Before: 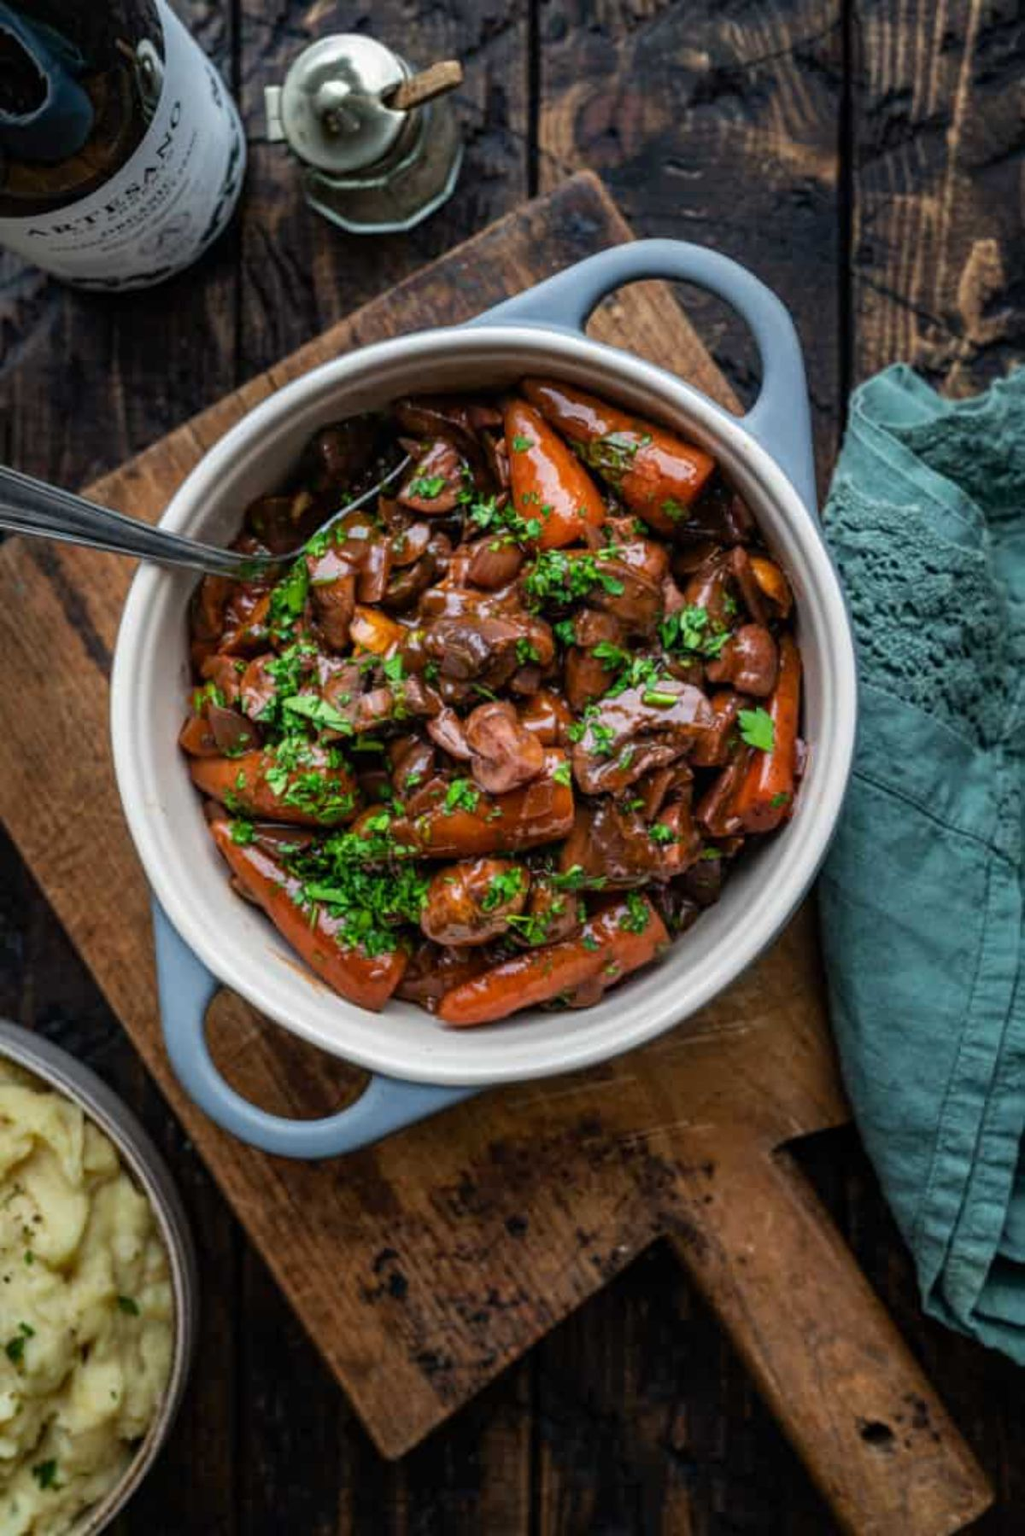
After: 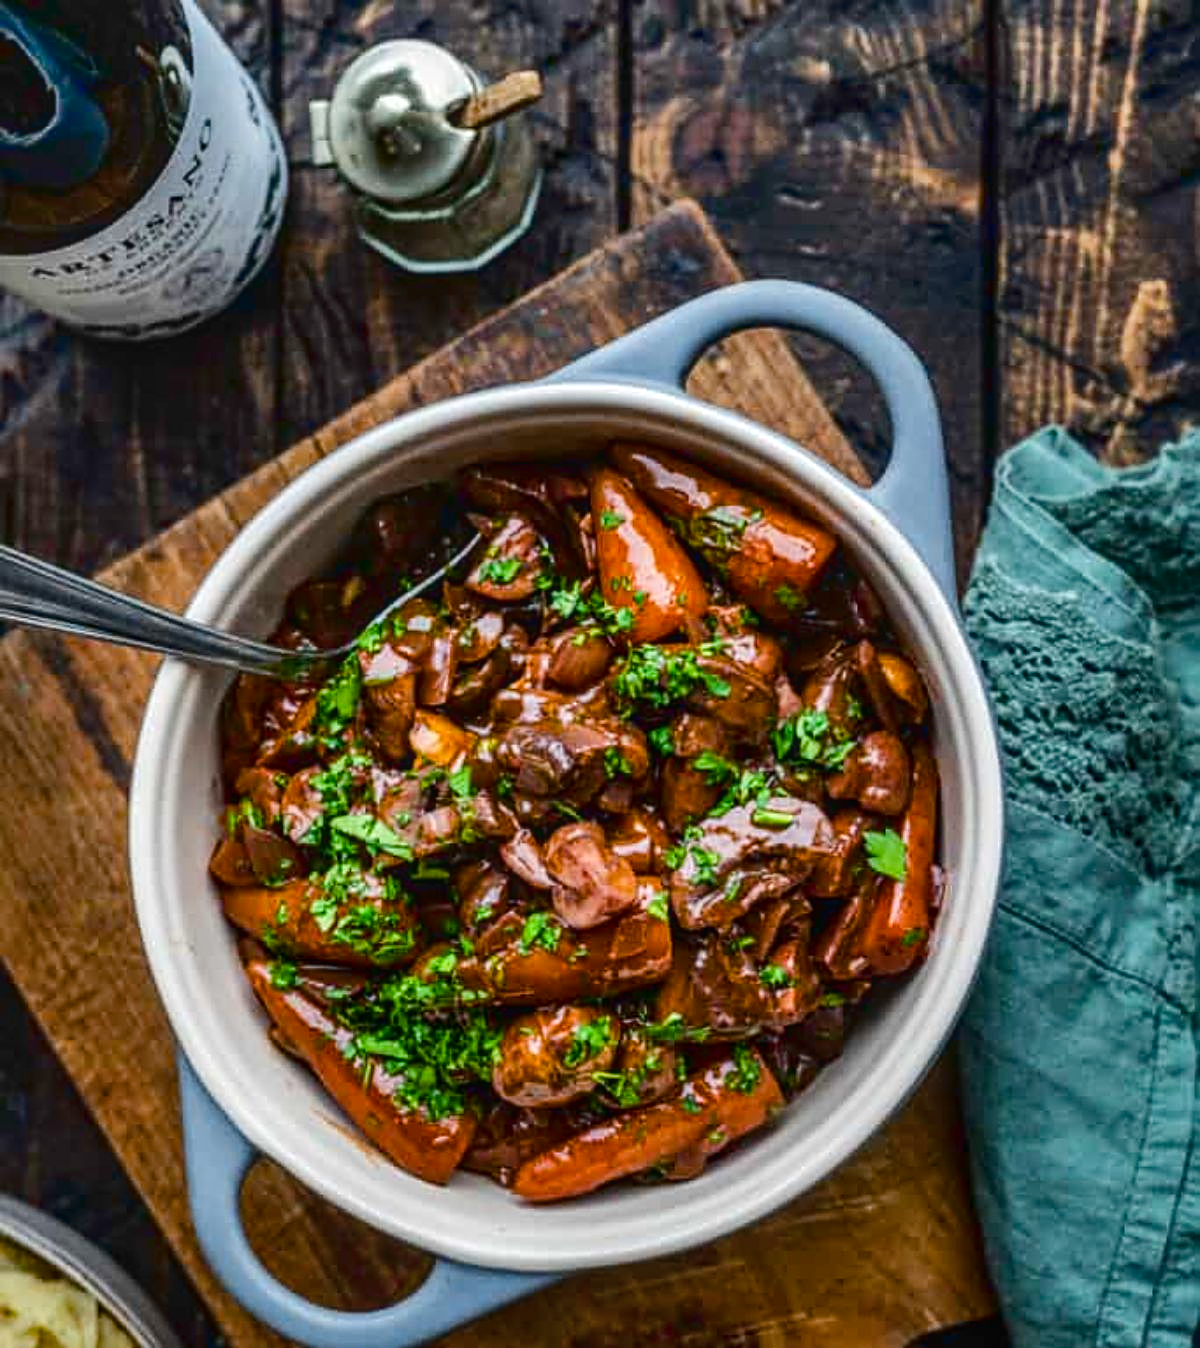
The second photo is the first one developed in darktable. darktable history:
color balance rgb: perceptual saturation grading › global saturation 20%, perceptual saturation grading › highlights -25%, perceptual saturation grading › shadows 50%
crop: bottom 24.967%
sharpen: on, module defaults
tone curve: curves: ch0 [(0, 0.032) (0.181, 0.152) (0.751, 0.762) (1, 1)], color space Lab, linked channels, preserve colors none
local contrast: on, module defaults
shadows and highlights: white point adjustment 0.05, highlights color adjustment 55.9%, soften with gaussian
